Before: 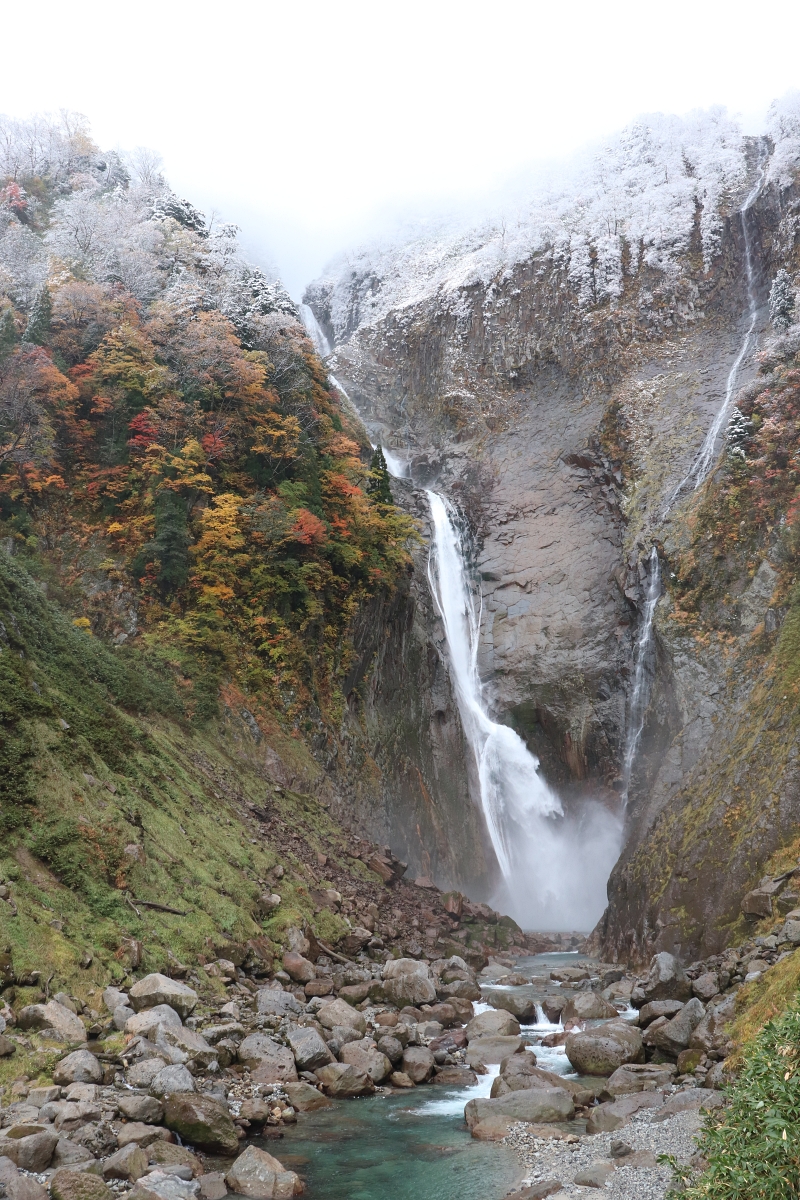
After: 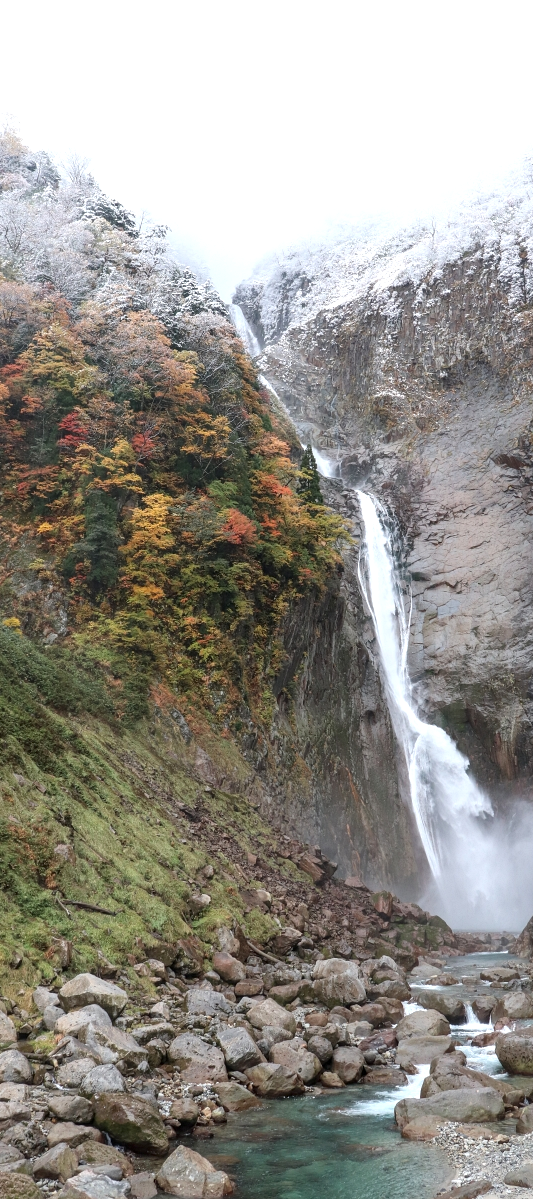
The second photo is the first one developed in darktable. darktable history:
crop and rotate: left 8.786%, right 24.548%
exposure: exposure 0.2 EV, compensate highlight preservation false
local contrast: on, module defaults
